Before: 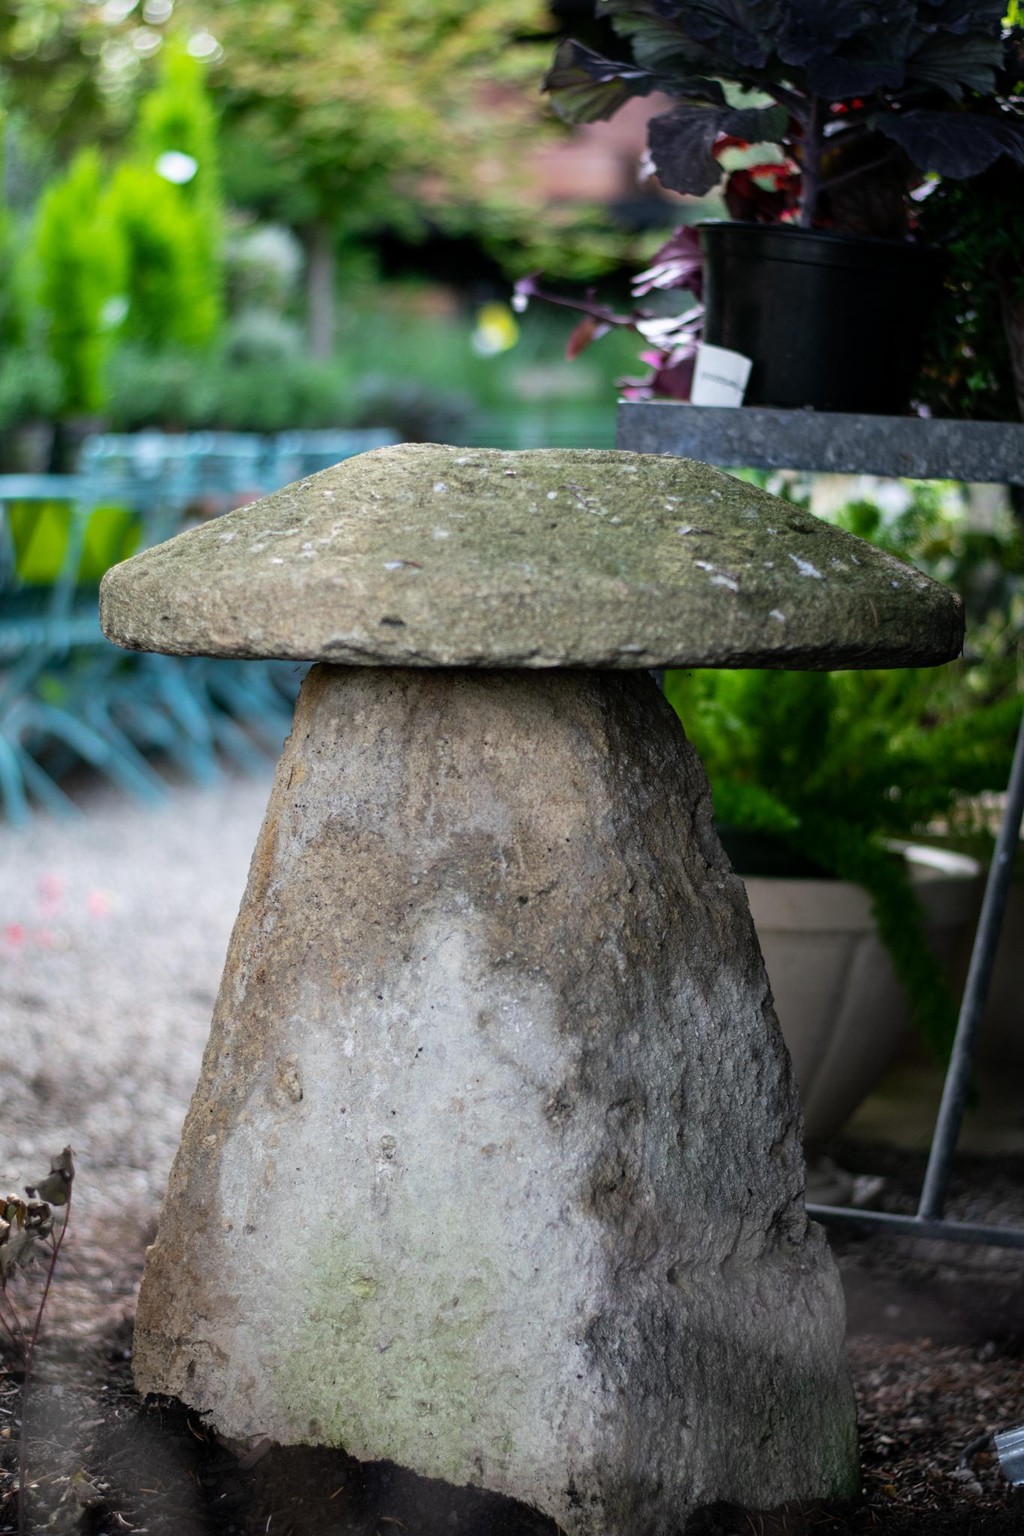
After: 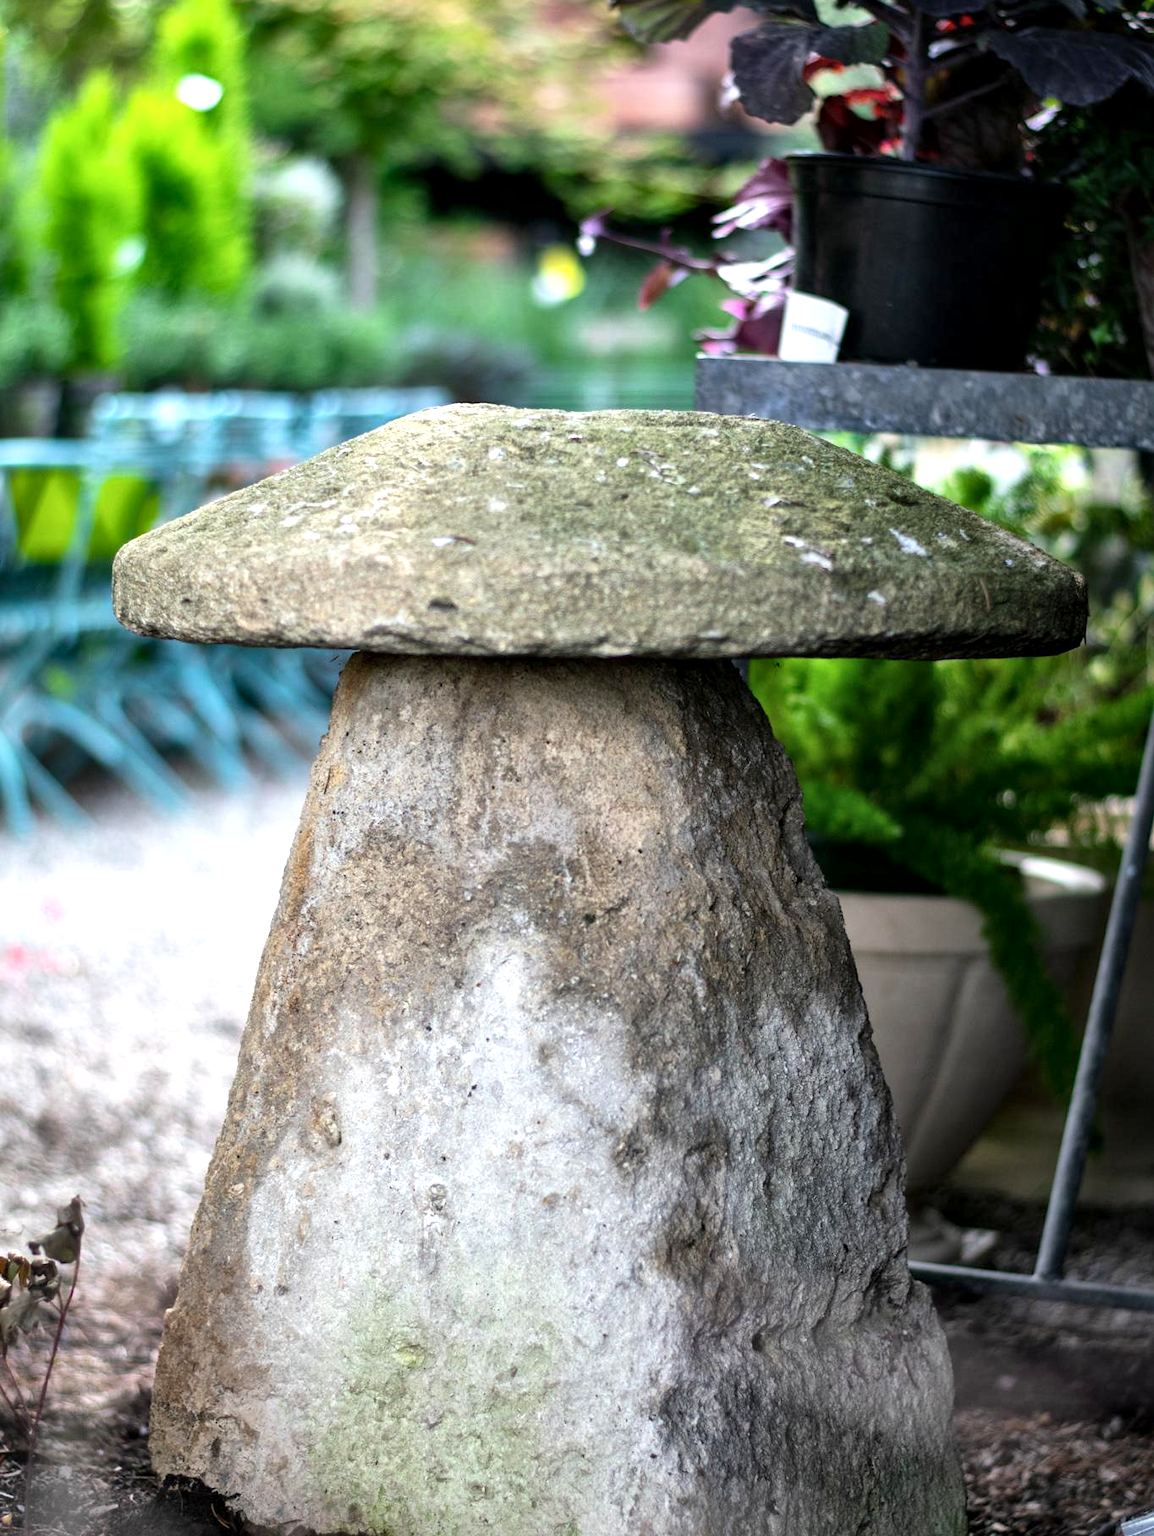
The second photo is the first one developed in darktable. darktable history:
exposure: black level correction 0, exposure 0.699 EV, compensate highlight preservation false
local contrast: mode bilateral grid, contrast 21, coarseness 51, detail 141%, midtone range 0.2
crop and rotate: top 5.599%, bottom 5.687%
